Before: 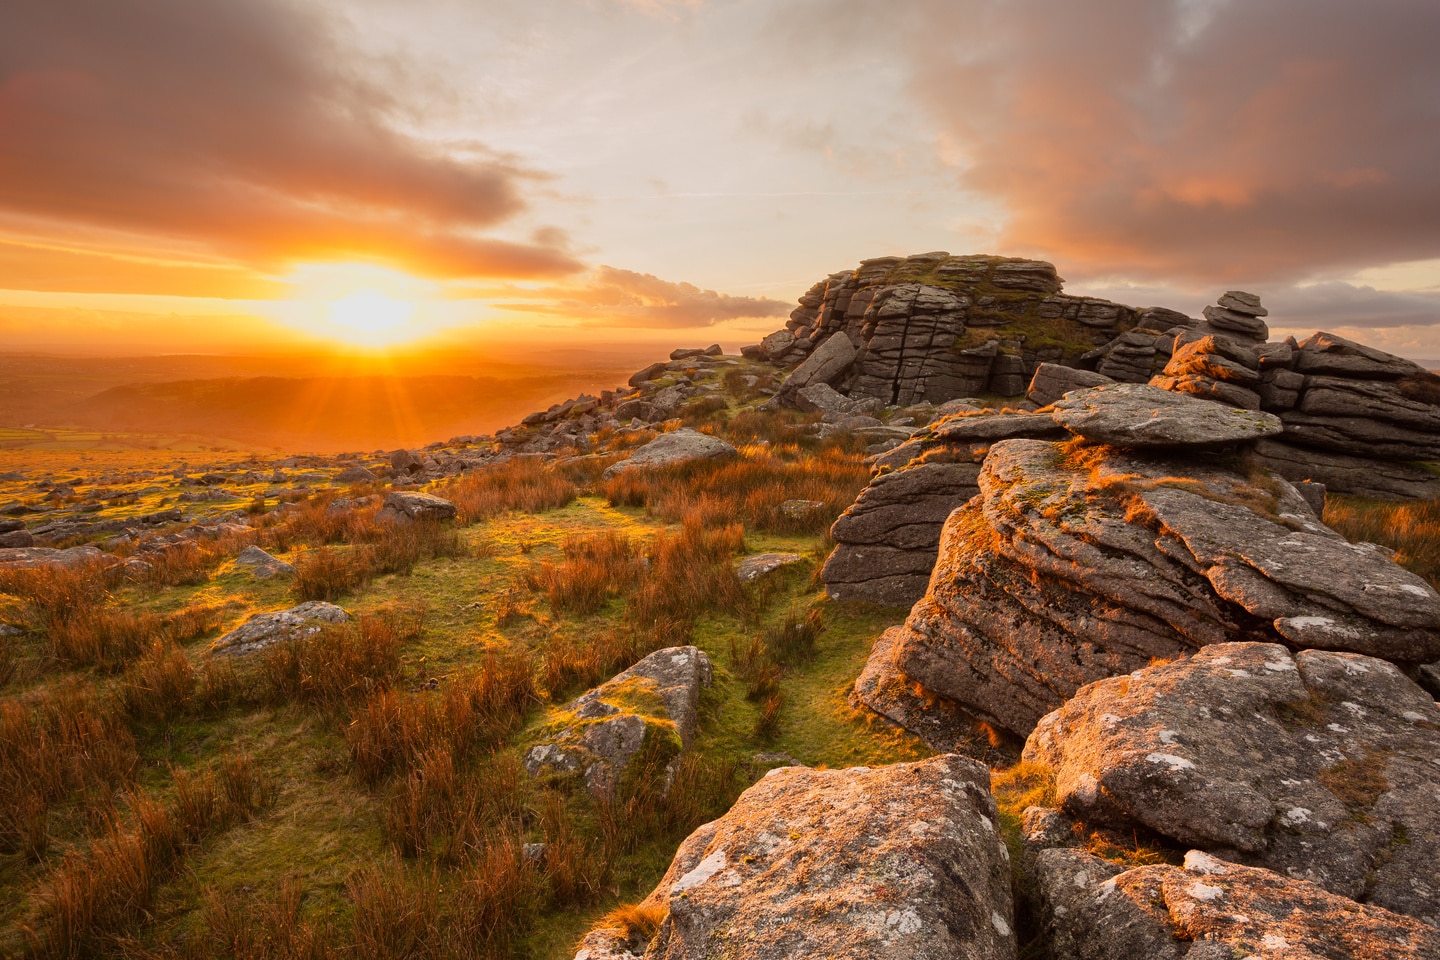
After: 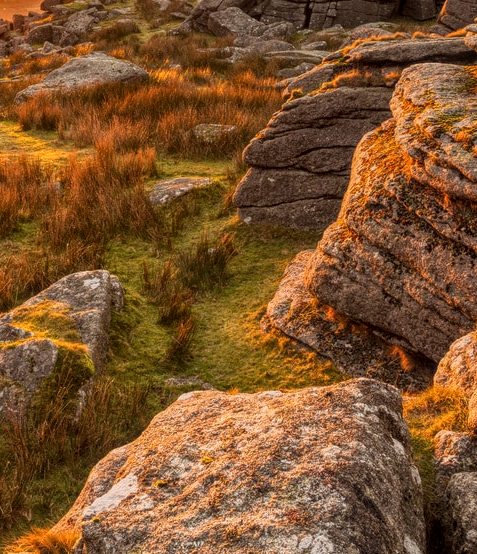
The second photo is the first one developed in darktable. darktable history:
crop: left 40.878%, top 39.176%, right 25.993%, bottom 3.081%
local contrast: highlights 74%, shadows 55%, detail 176%, midtone range 0.207
